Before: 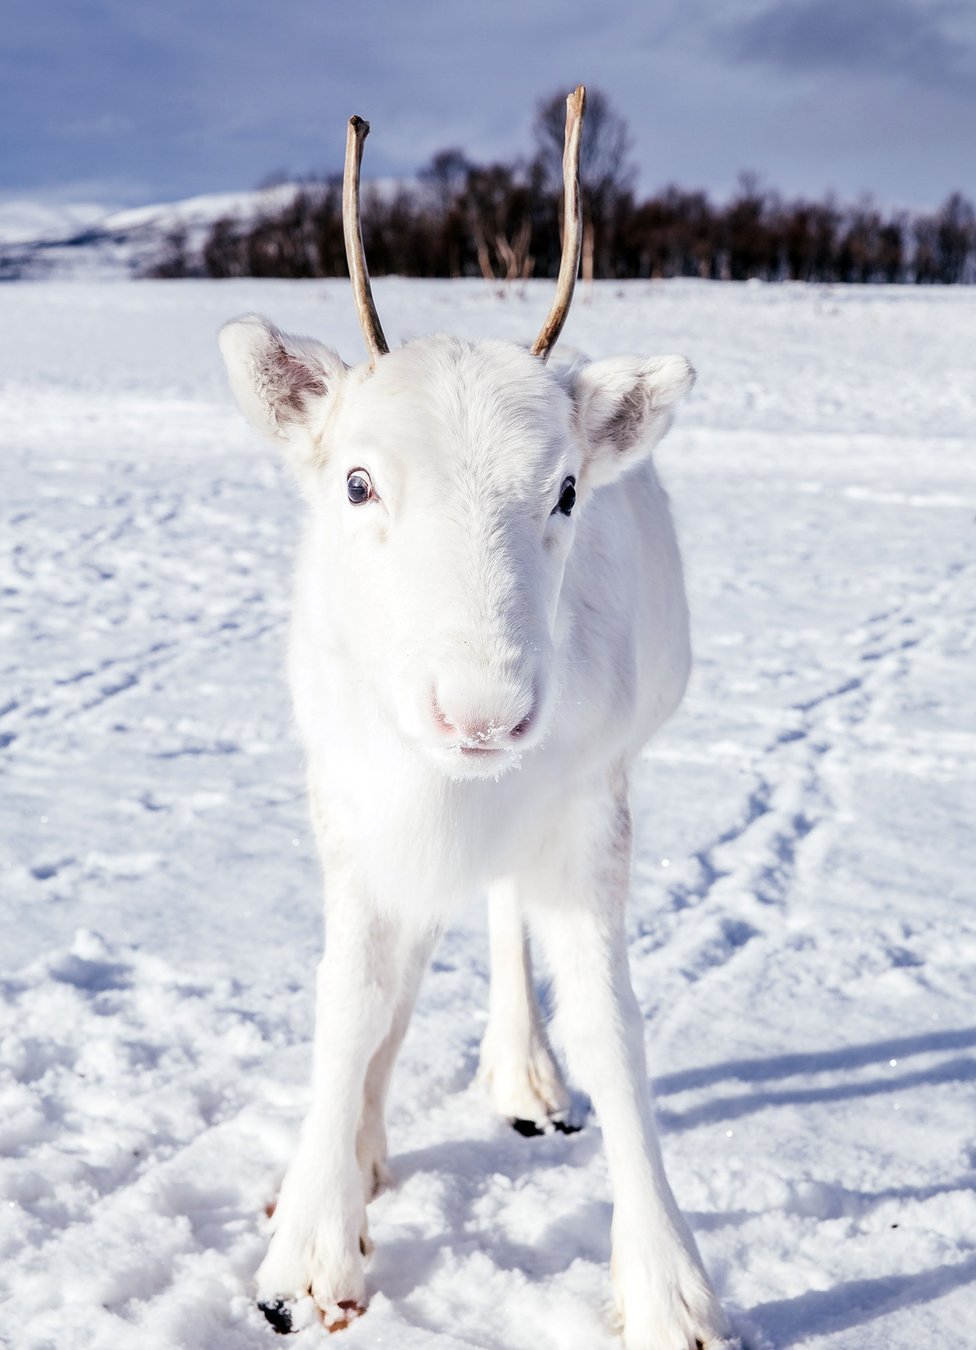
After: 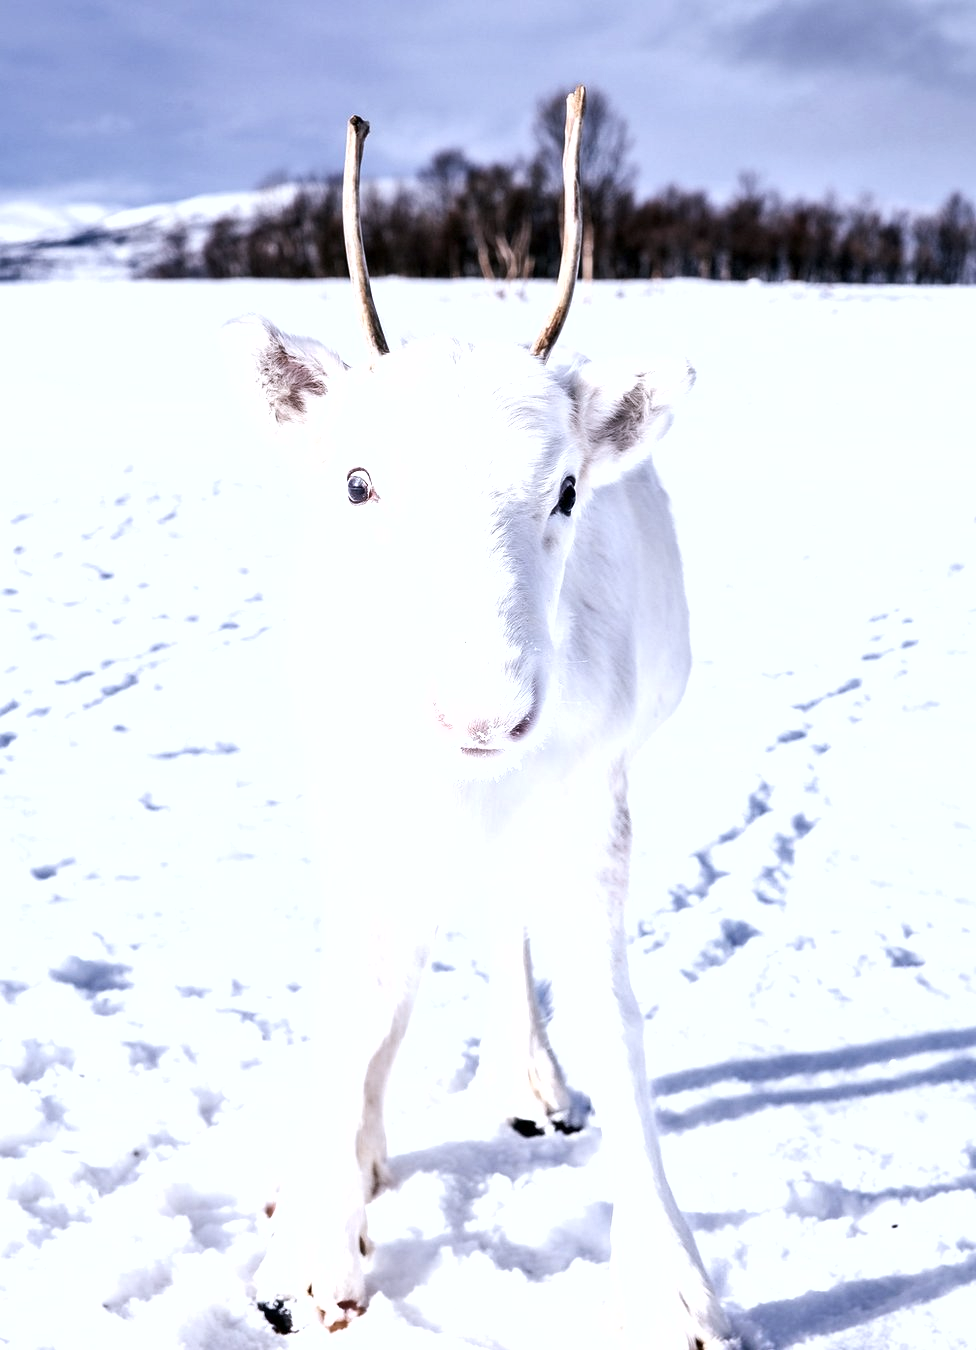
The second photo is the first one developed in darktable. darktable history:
contrast brightness saturation: contrast 0.062, brightness -0.005, saturation -0.238
color calibration: illuminant as shot in camera, x 0.358, y 0.373, temperature 4628.91 K
exposure: exposure 0.769 EV, compensate highlight preservation false
shadows and highlights: shadows 37.28, highlights -27.34, highlights color adjustment 73.54%, soften with gaussian
